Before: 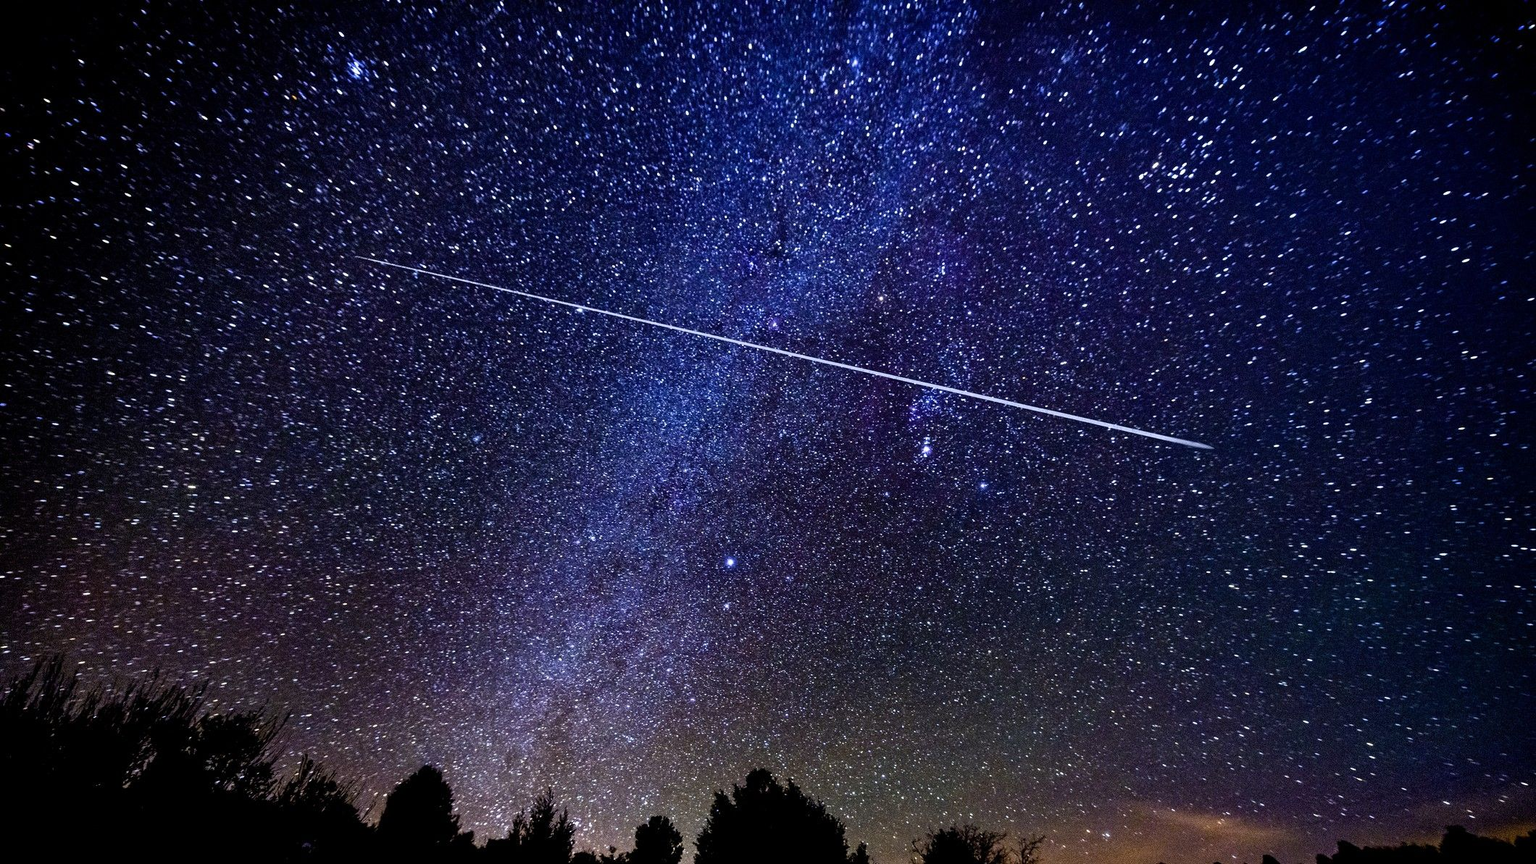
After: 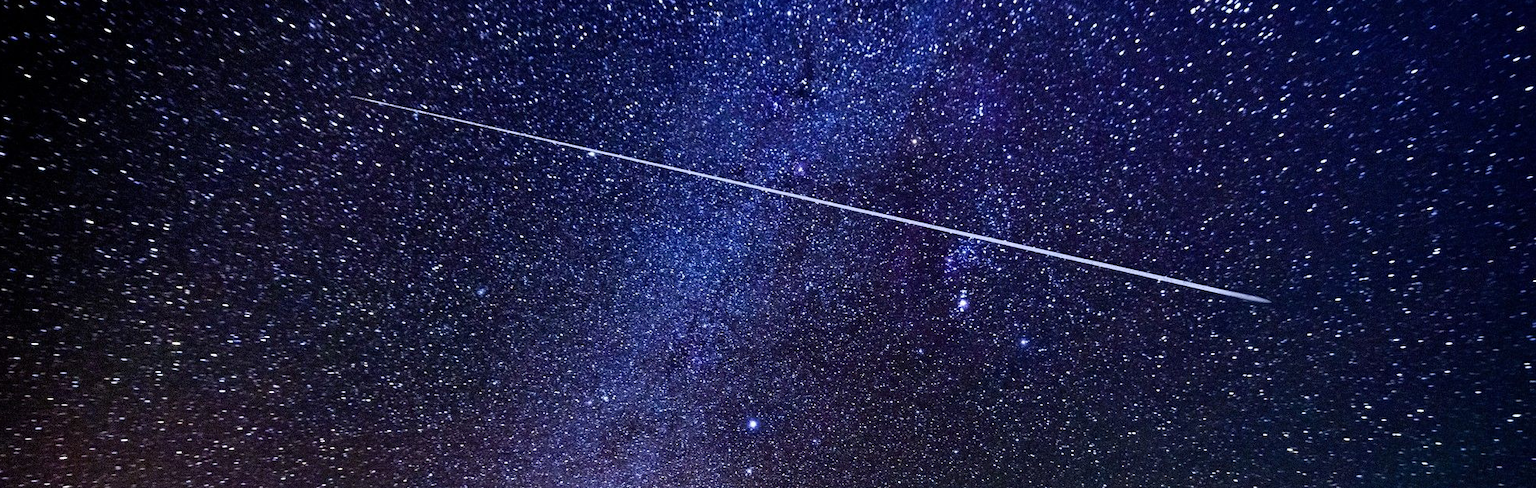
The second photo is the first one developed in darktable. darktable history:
crop: left 1.824%, top 19.333%, right 4.781%, bottom 27.9%
